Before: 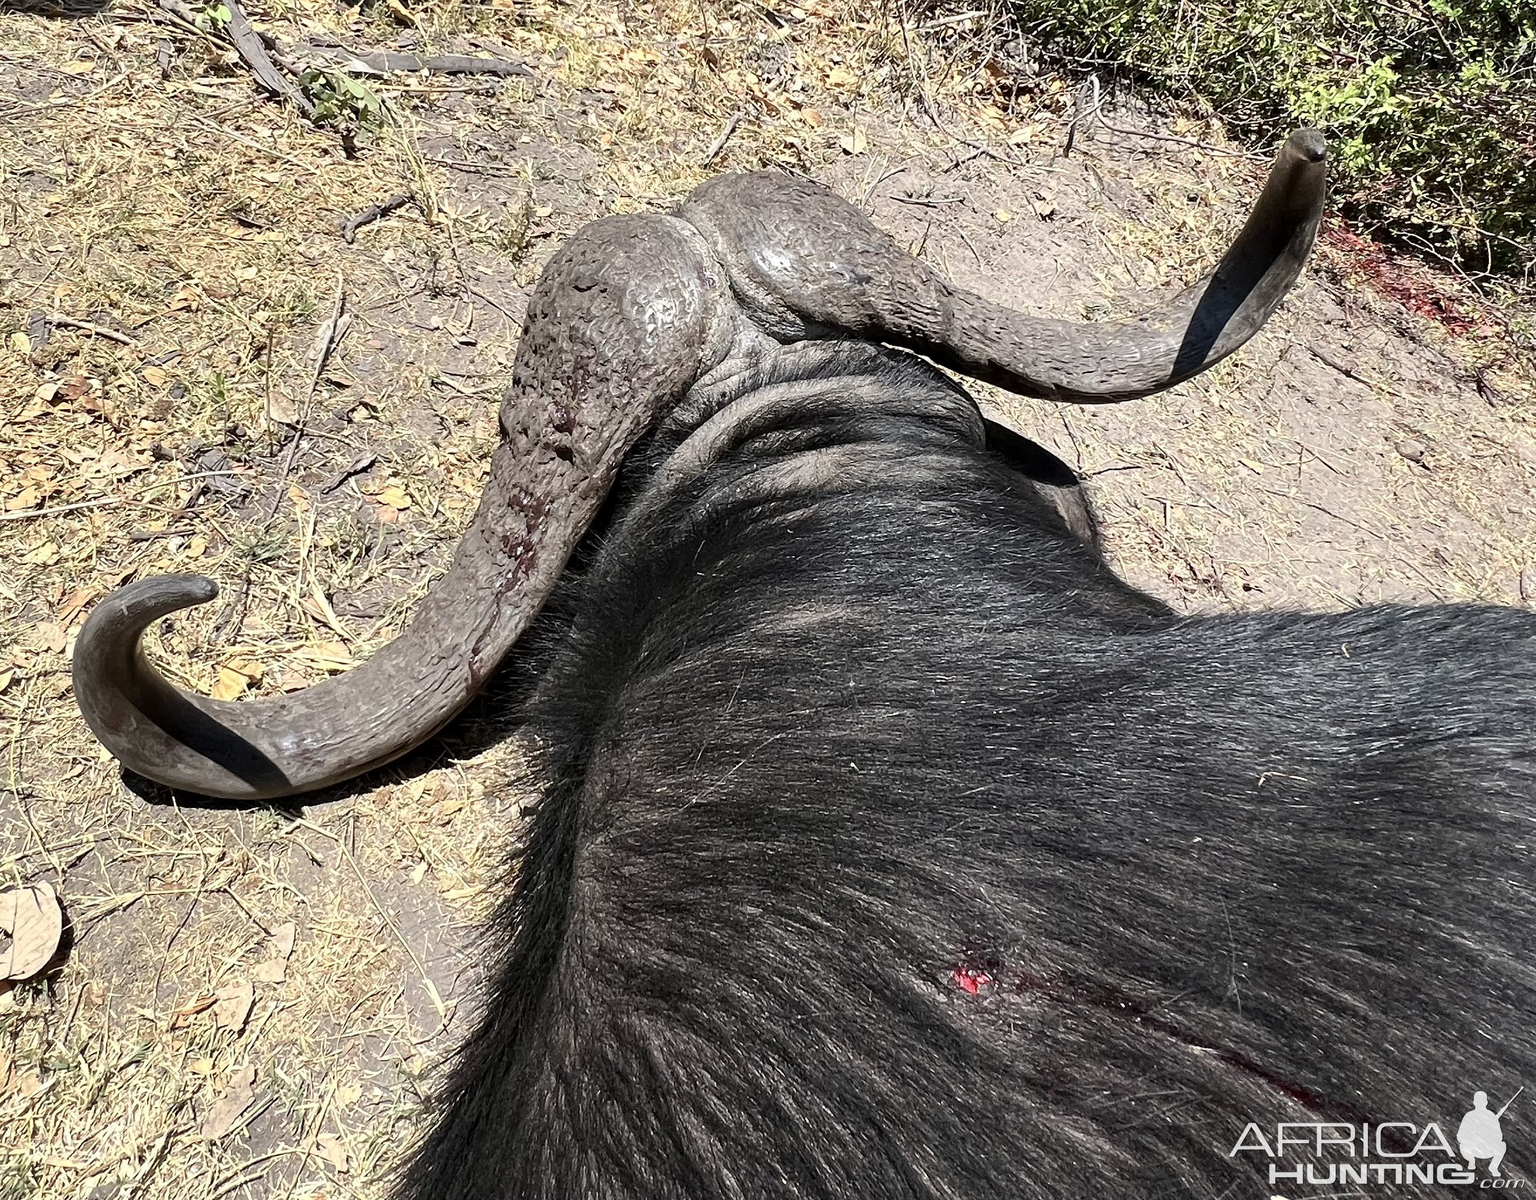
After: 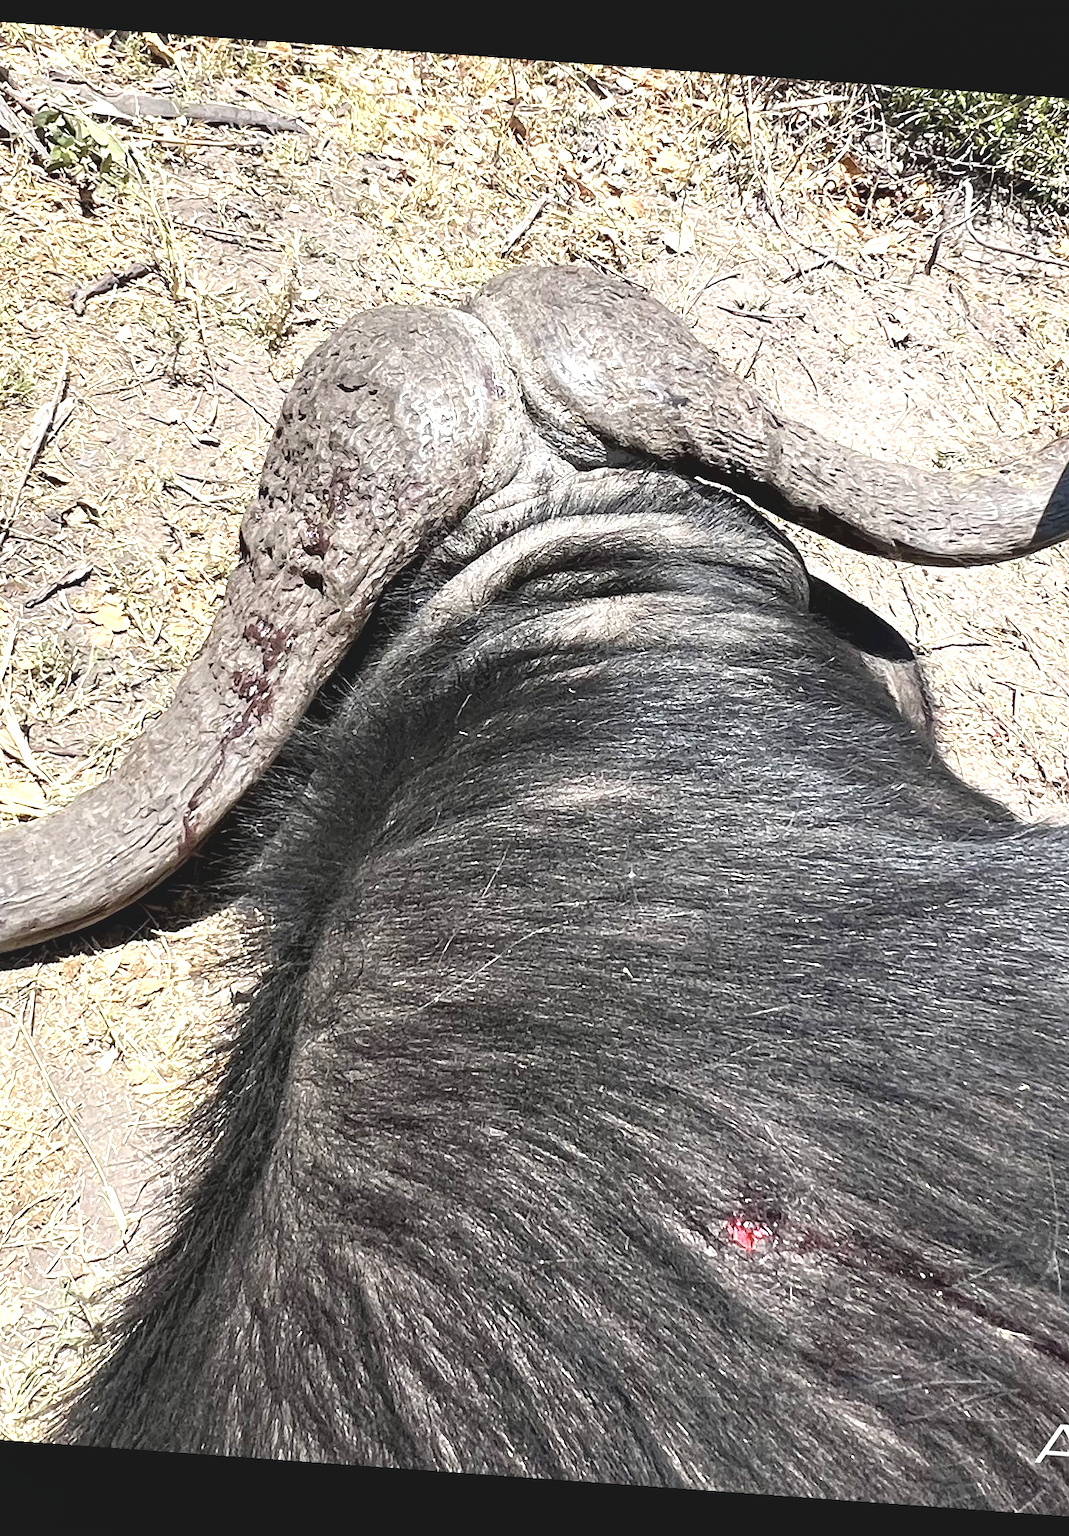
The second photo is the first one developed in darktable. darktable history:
exposure: black level correction 0, exposure 1 EV, compensate highlight preservation false
contrast equalizer: octaves 7, y [[0.6 ×6], [0.55 ×6], [0 ×6], [0 ×6], [0 ×6]], mix 0.3
crop: left 21.674%, right 22.086%
contrast brightness saturation: contrast -0.15, brightness 0.05, saturation -0.12
rotate and perspective: rotation 4.1°, automatic cropping off
